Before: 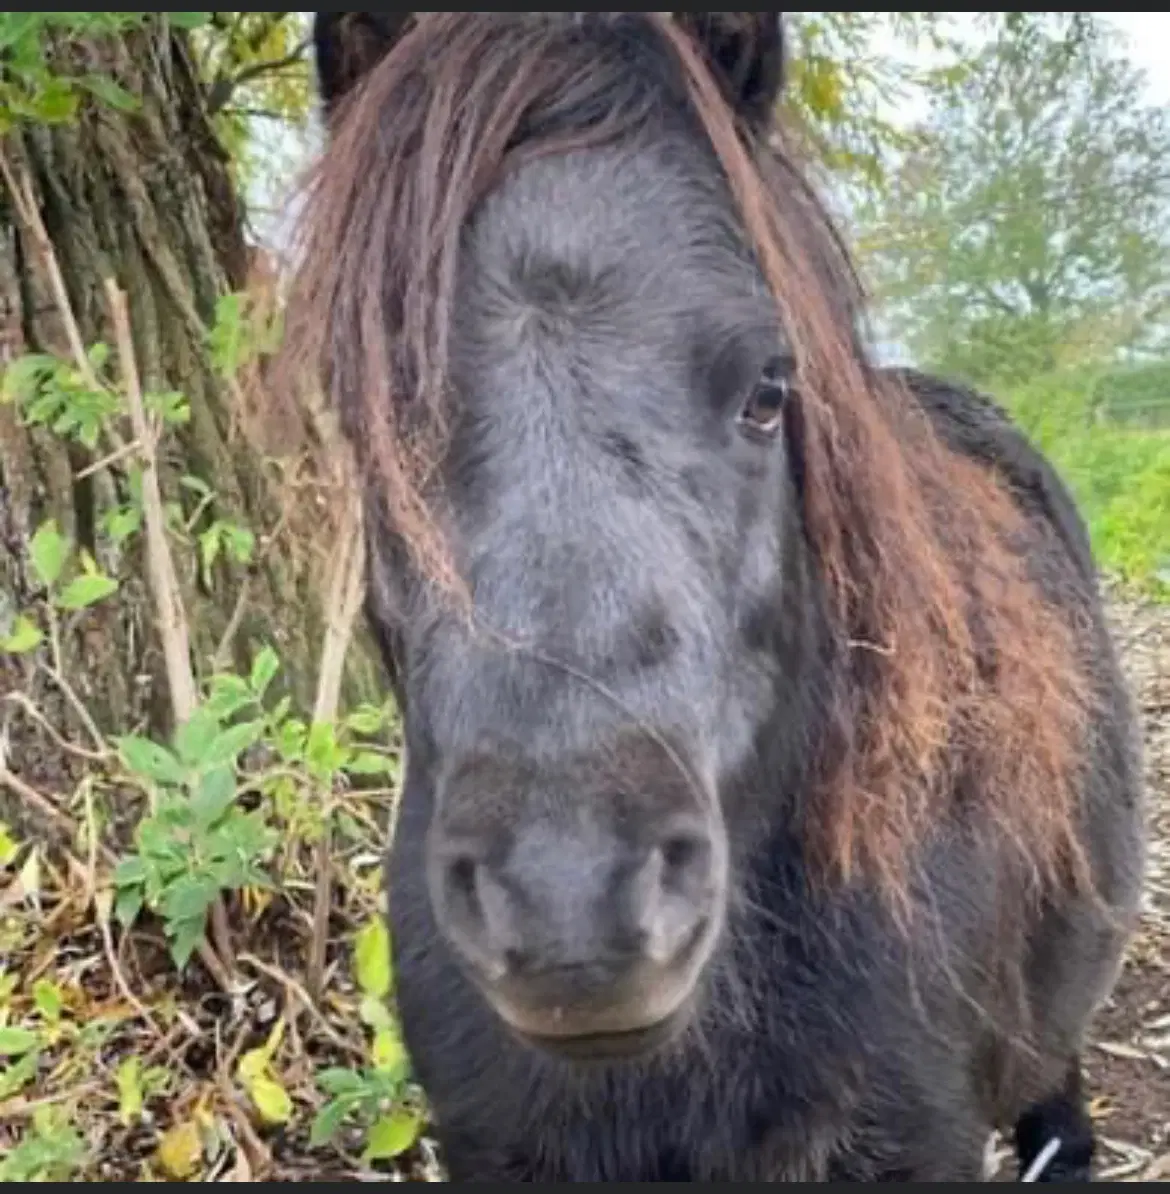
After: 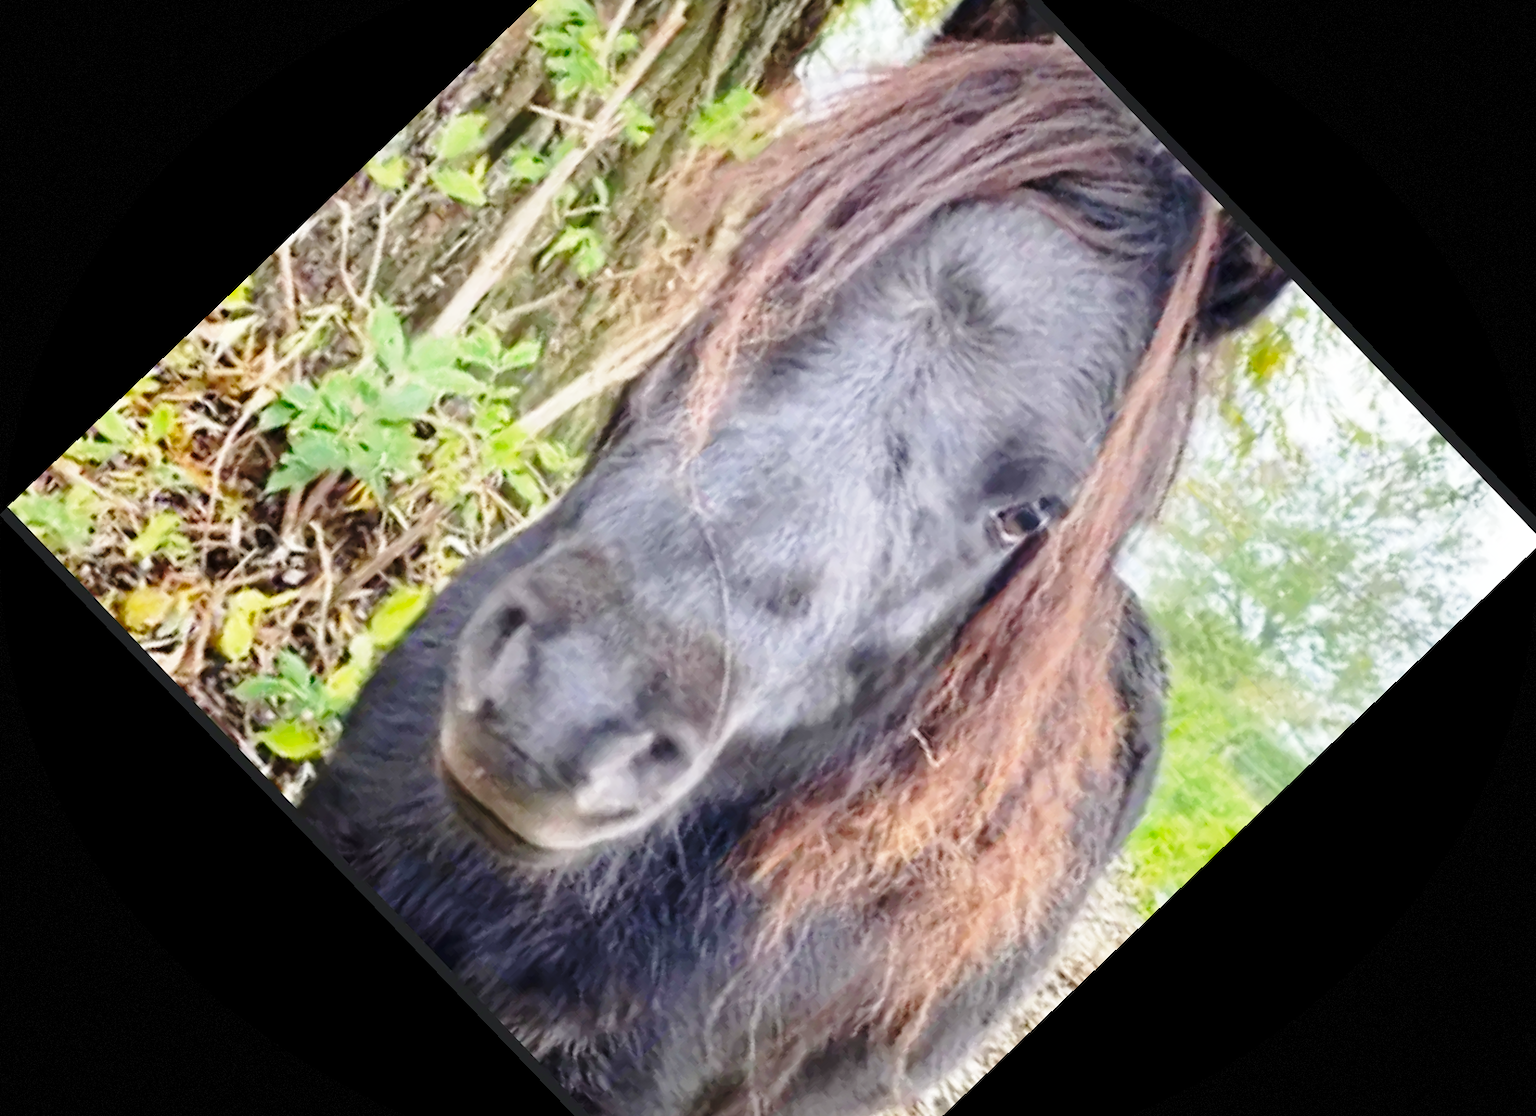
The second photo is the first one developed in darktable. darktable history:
crop and rotate: angle -46.26°, top 16.234%, right 0.912%, bottom 11.704%
vignetting: fall-off start 100%, fall-off radius 71%, brightness -0.434, saturation -0.2, width/height ratio 1.178, dithering 8-bit output, unbound false
base curve: curves: ch0 [(0, 0) (0.028, 0.03) (0.121, 0.232) (0.46, 0.748) (0.859, 0.968) (1, 1)], preserve colors none
vibrance: vibrance 78%
